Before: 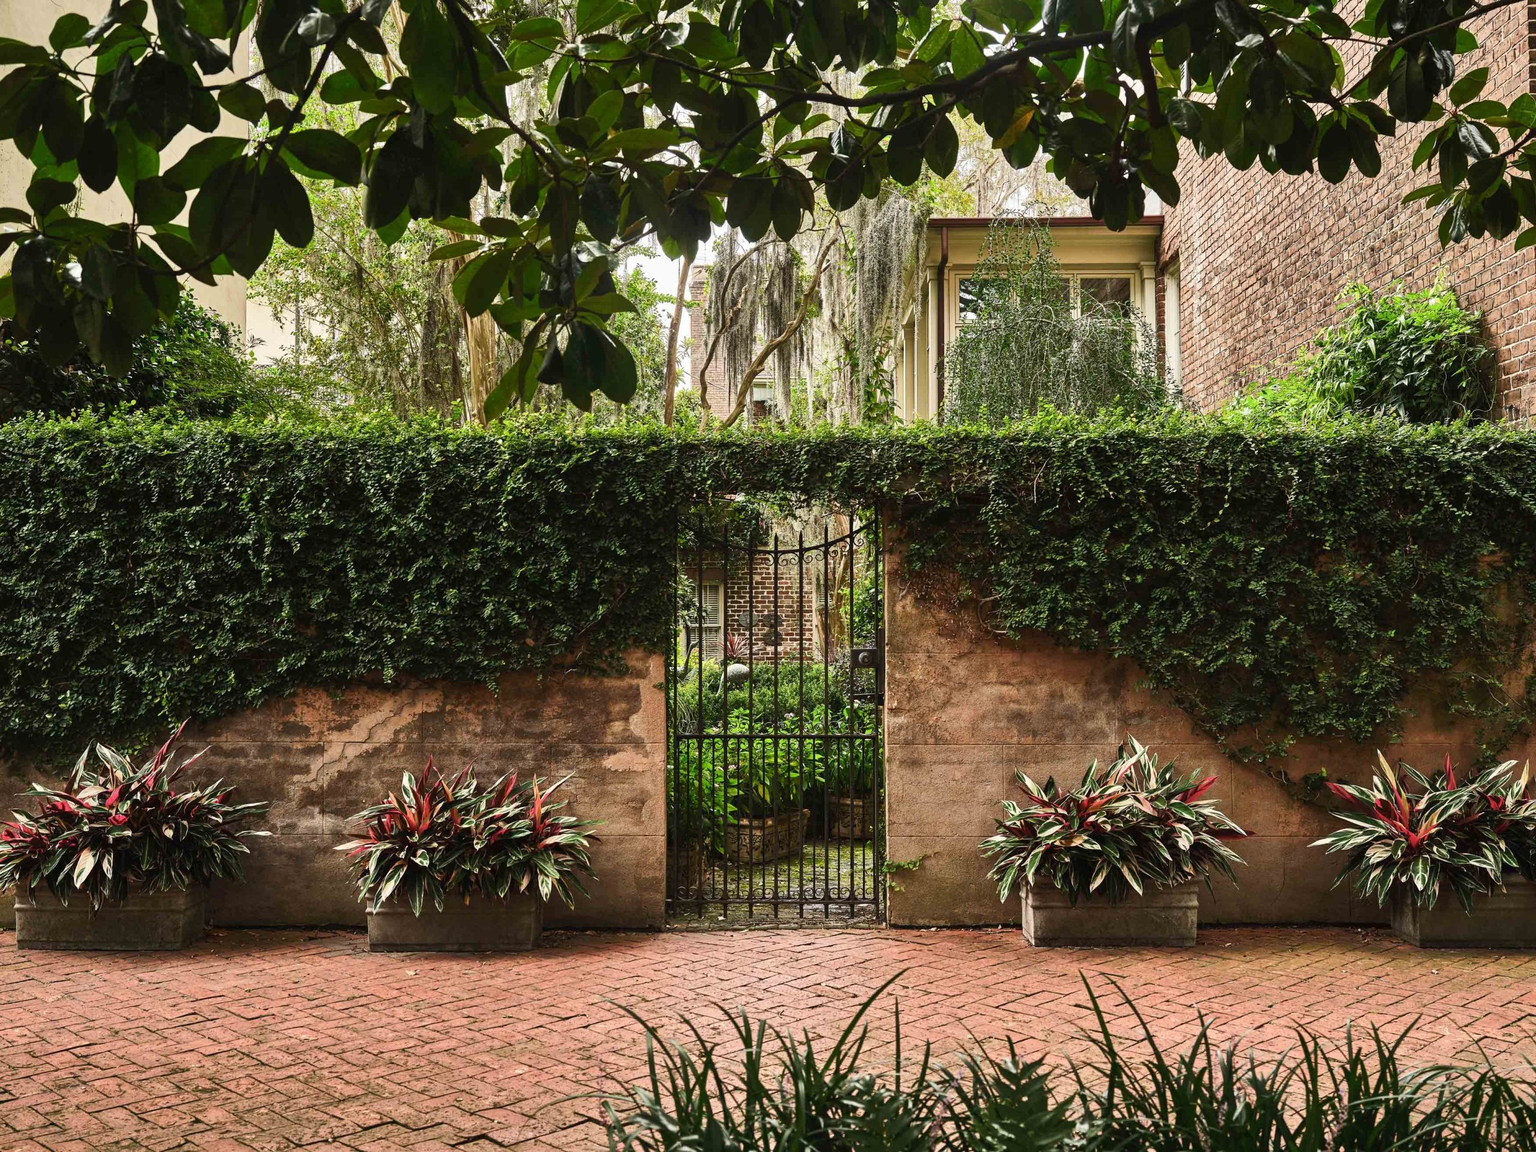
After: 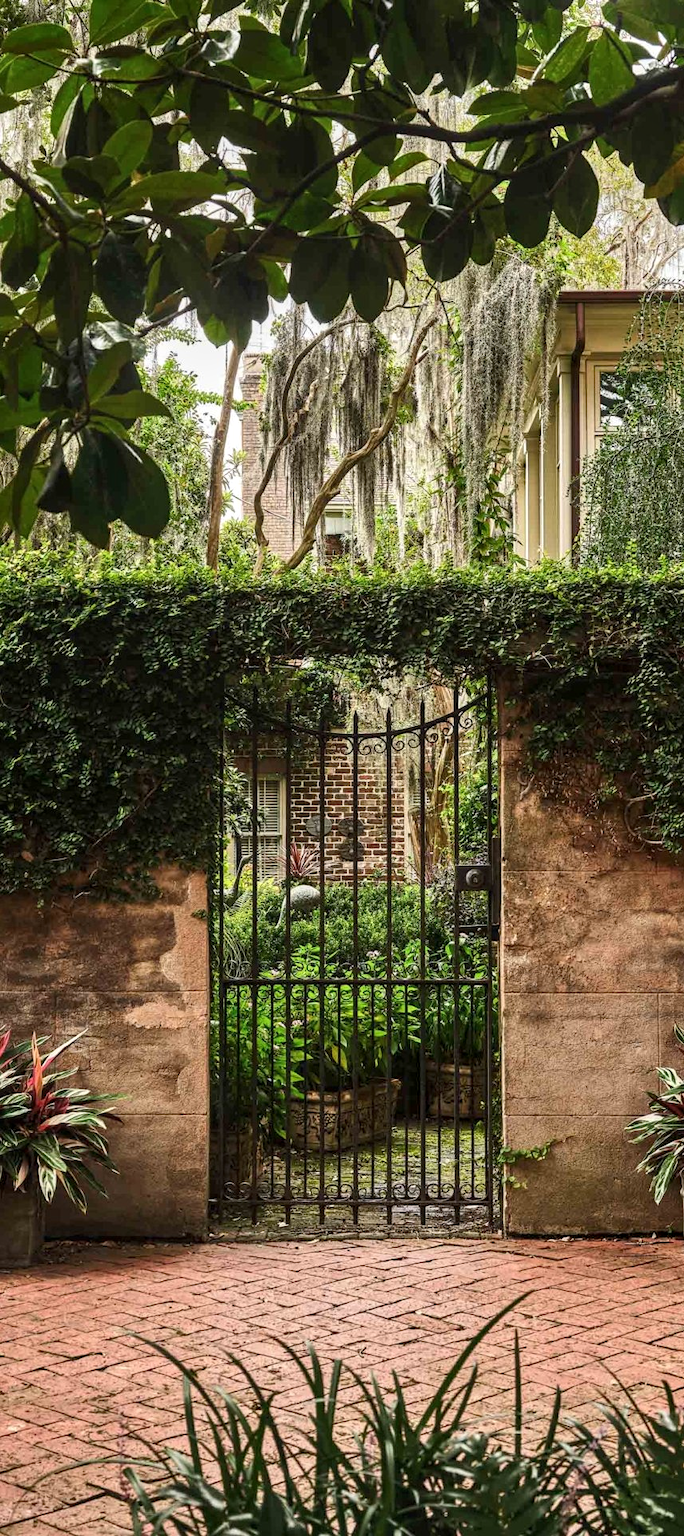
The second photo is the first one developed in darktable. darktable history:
local contrast: on, module defaults
crop: left 33.202%, right 33.341%
